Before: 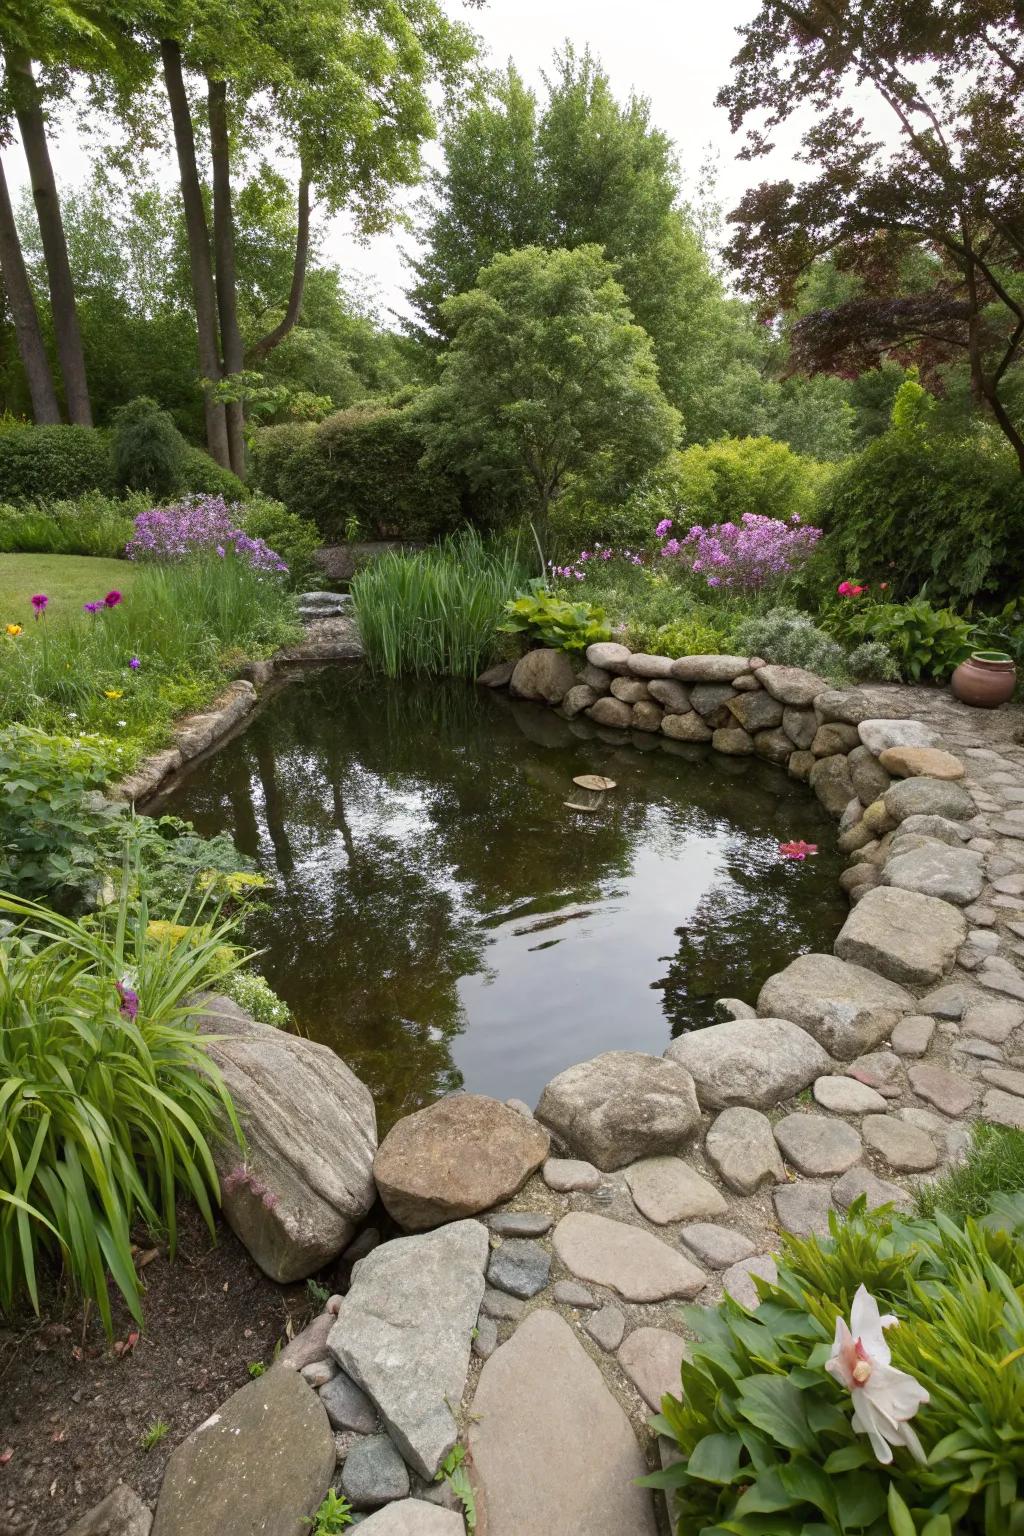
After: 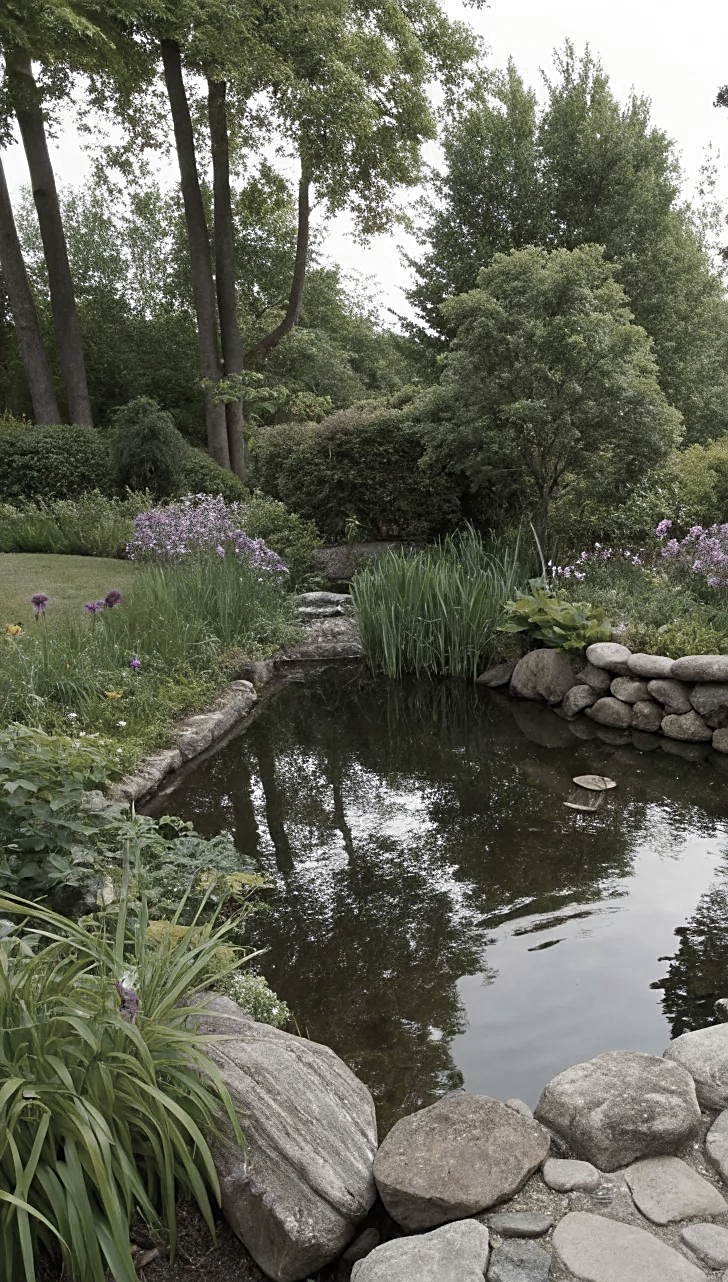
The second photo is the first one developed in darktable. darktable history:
sharpen: on, module defaults
color zones: curves: ch0 [(0, 0.487) (0.241, 0.395) (0.434, 0.373) (0.658, 0.412) (0.838, 0.487)]; ch1 [(0, 0) (0.053, 0.053) (0.211, 0.202) (0.579, 0.259) (0.781, 0.241)]
crop: right 28.898%, bottom 16.5%
